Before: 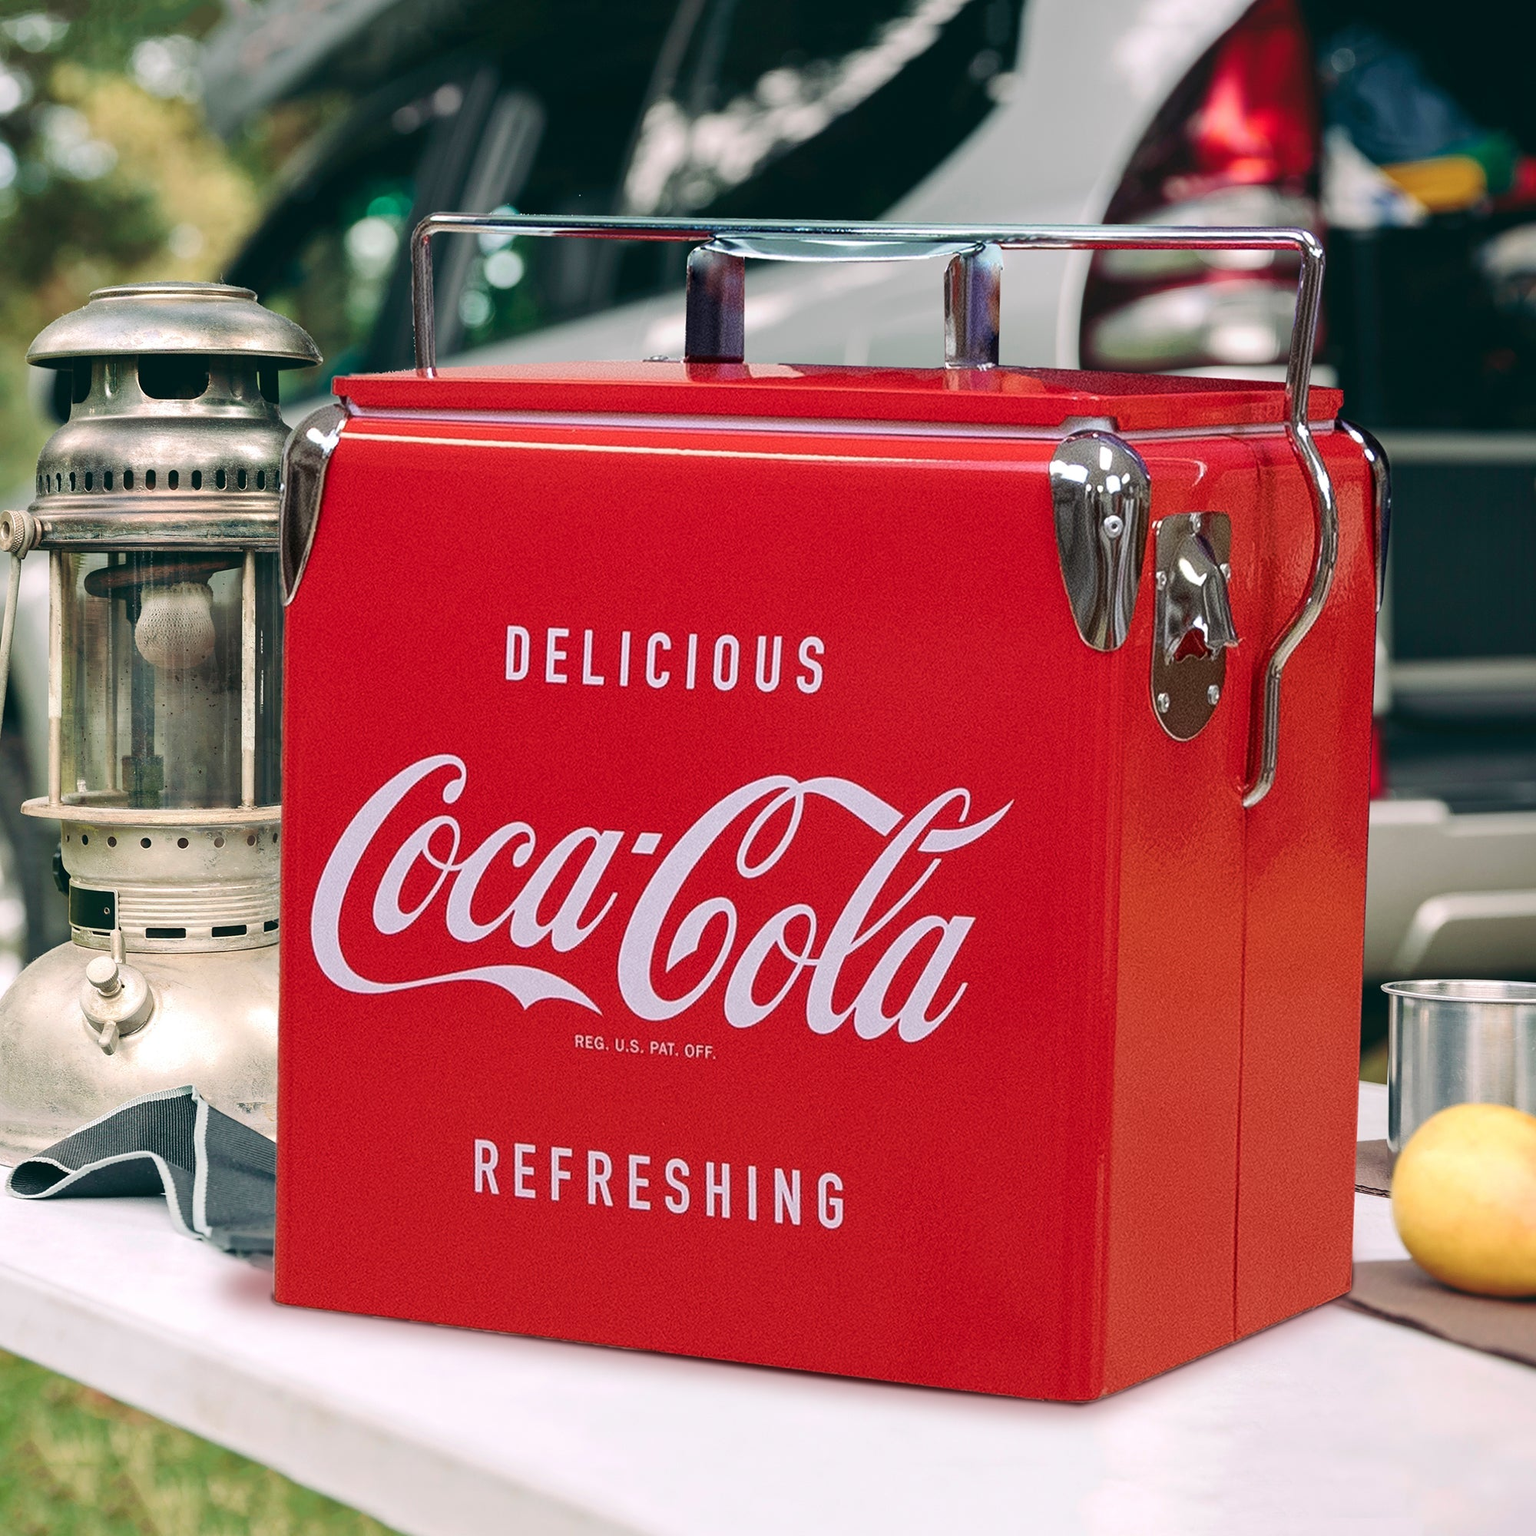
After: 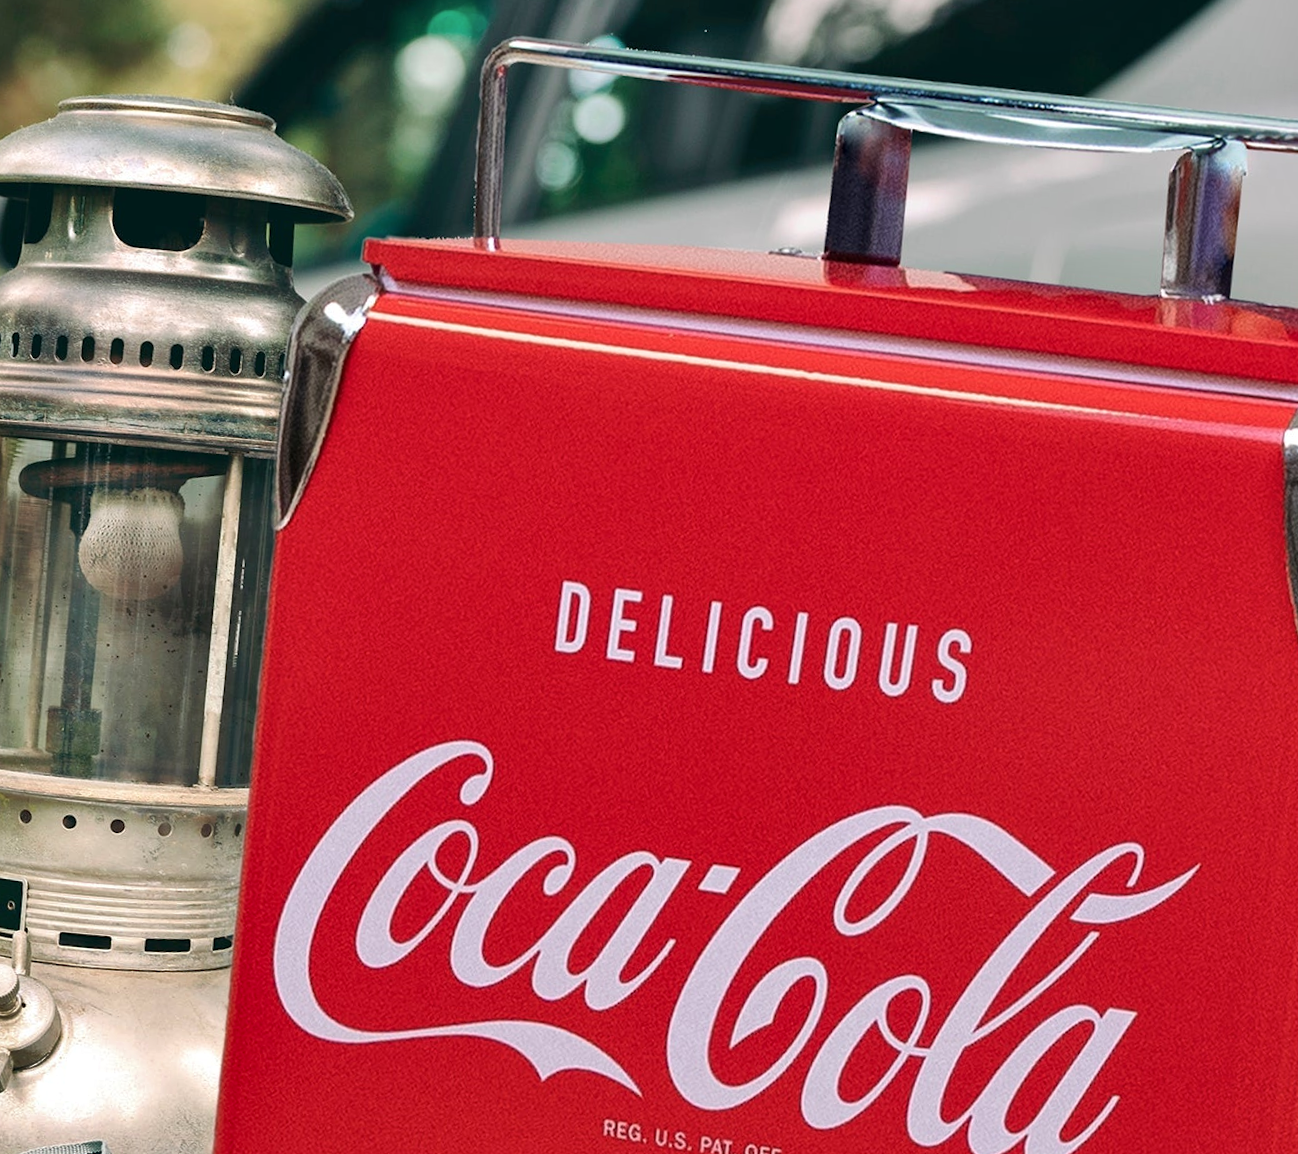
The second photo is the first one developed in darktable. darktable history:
shadows and highlights: shadows 60, highlights -60.23, soften with gaussian
crop and rotate: angle -4.99°, left 2.122%, top 6.945%, right 27.566%, bottom 30.519%
